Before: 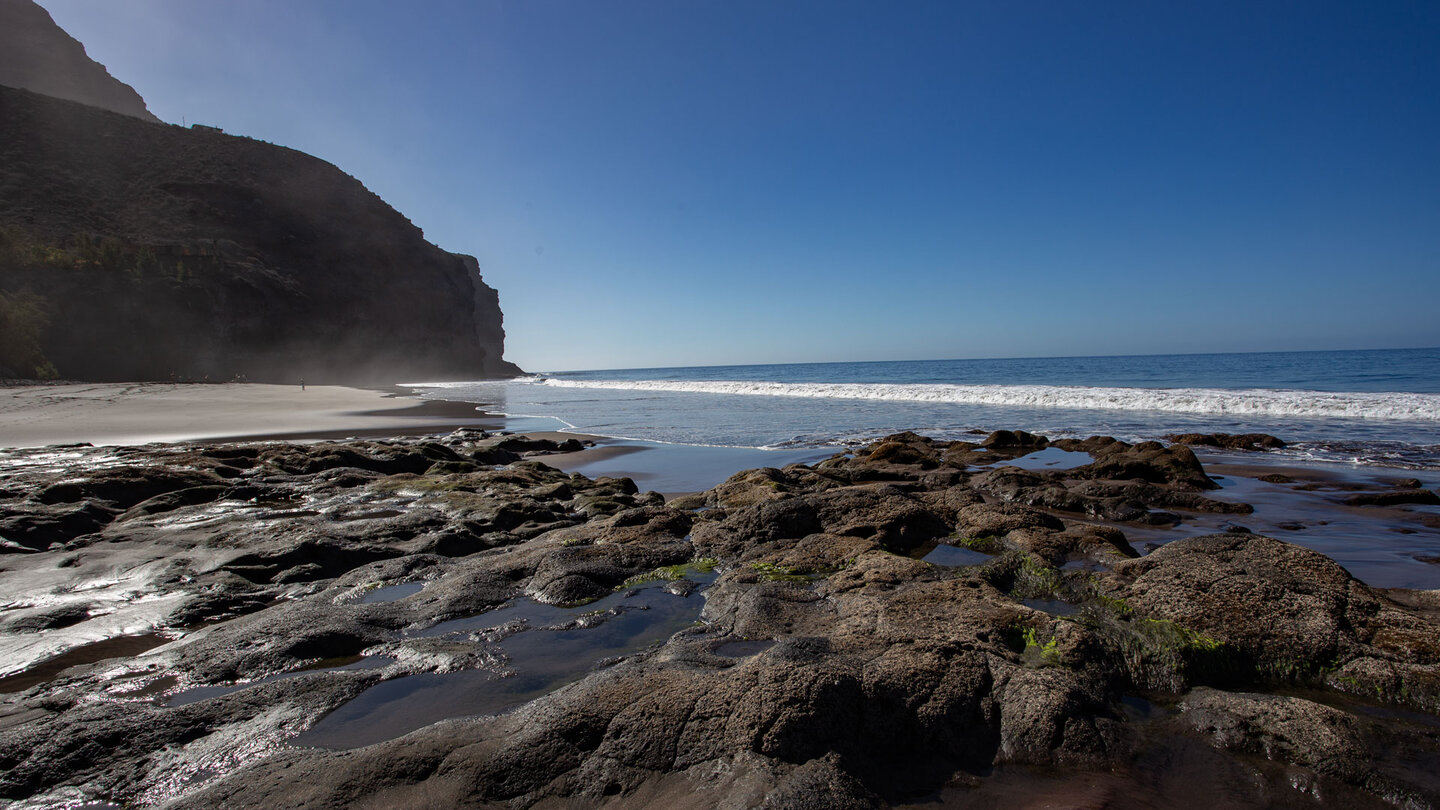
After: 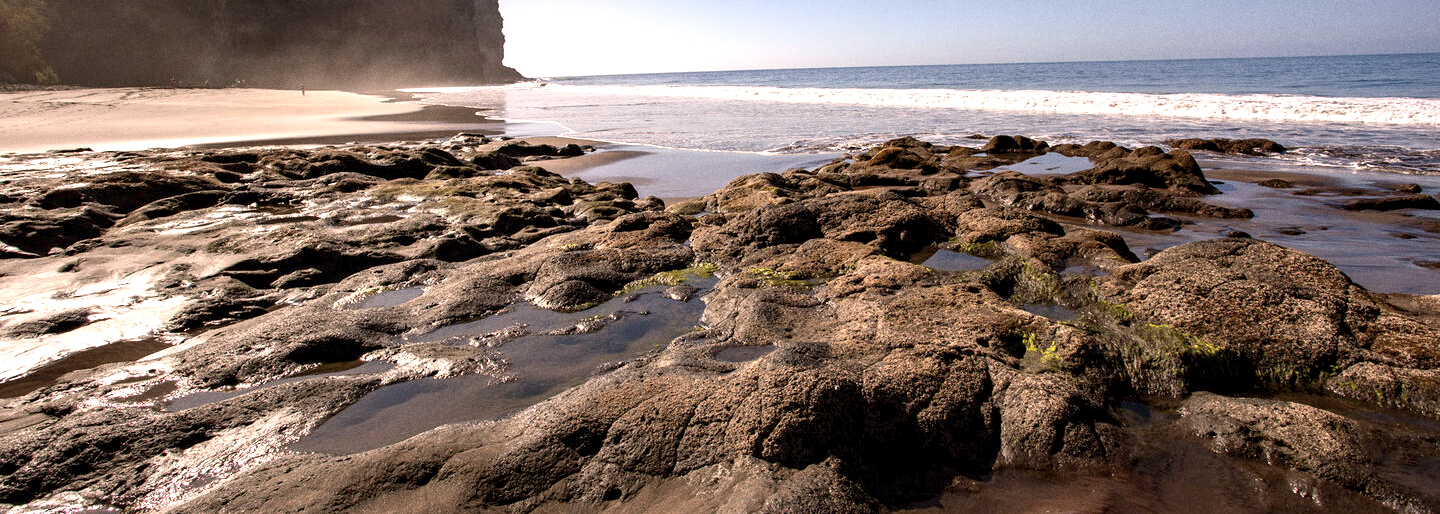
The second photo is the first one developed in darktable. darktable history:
exposure: black level correction 0.001, exposure 1.3 EV, compensate highlight preservation false
grain: coarseness 0.09 ISO
contrast brightness saturation: contrast 0.06, brightness -0.01, saturation -0.23
crop and rotate: top 36.435%
color balance rgb: shadows lift › luminance -5%, shadows lift › chroma 1.1%, shadows lift › hue 219°, power › luminance 10%, power › chroma 2.83%, power › hue 60°, highlights gain › chroma 4.52%, highlights gain › hue 33.33°, saturation formula JzAzBz (2021)
